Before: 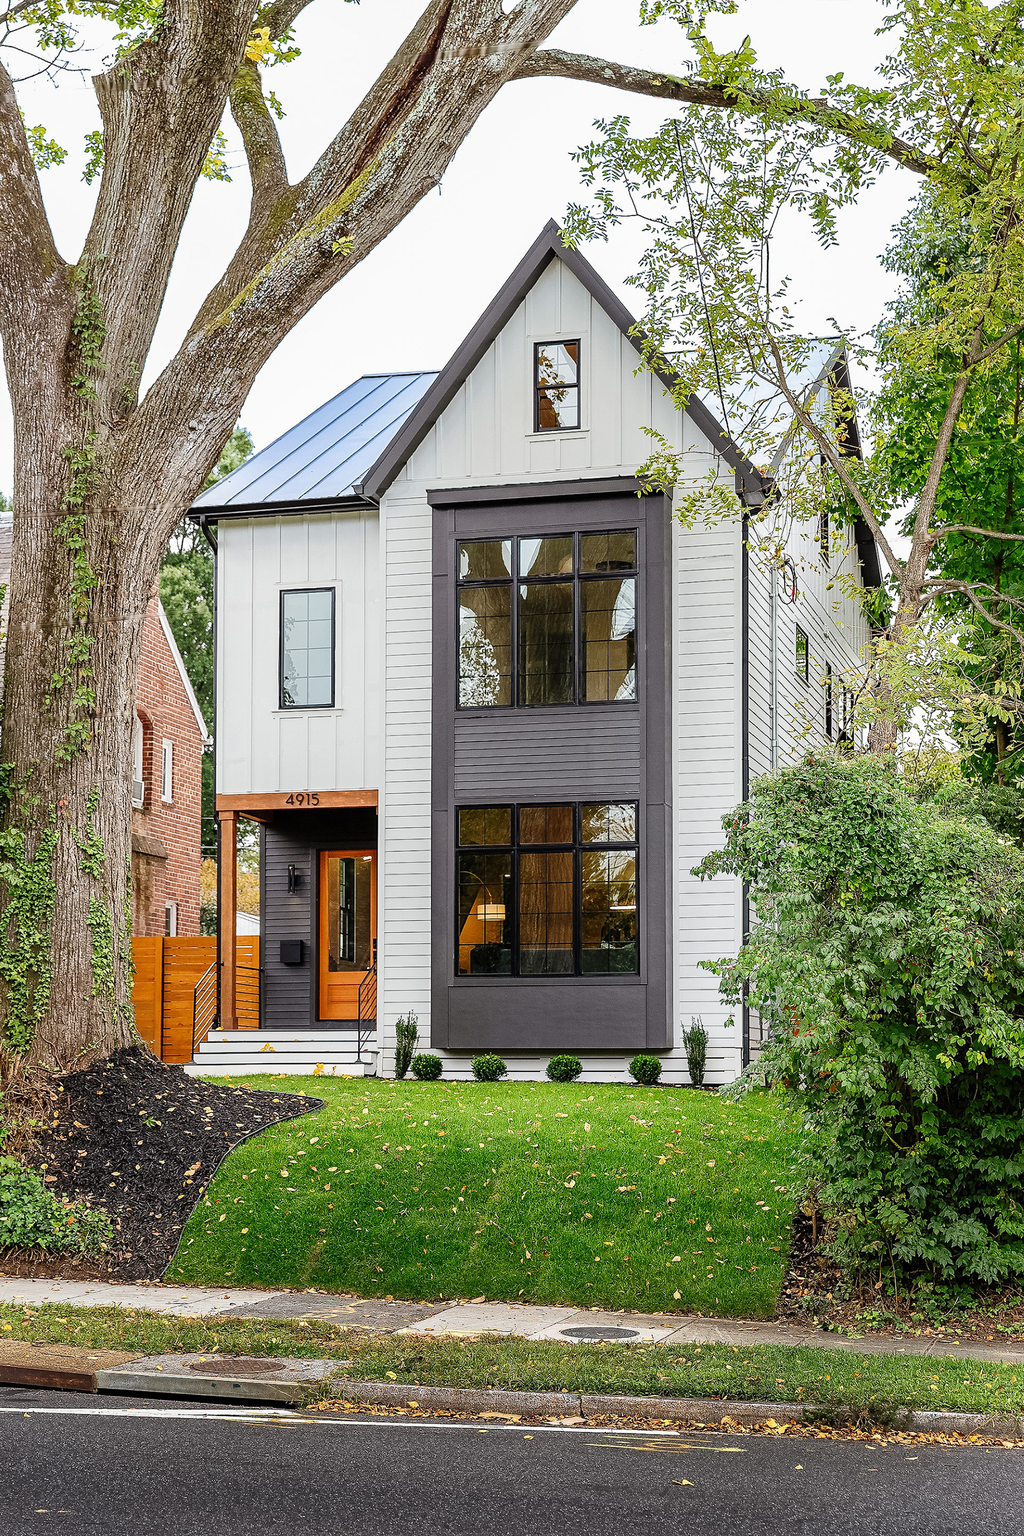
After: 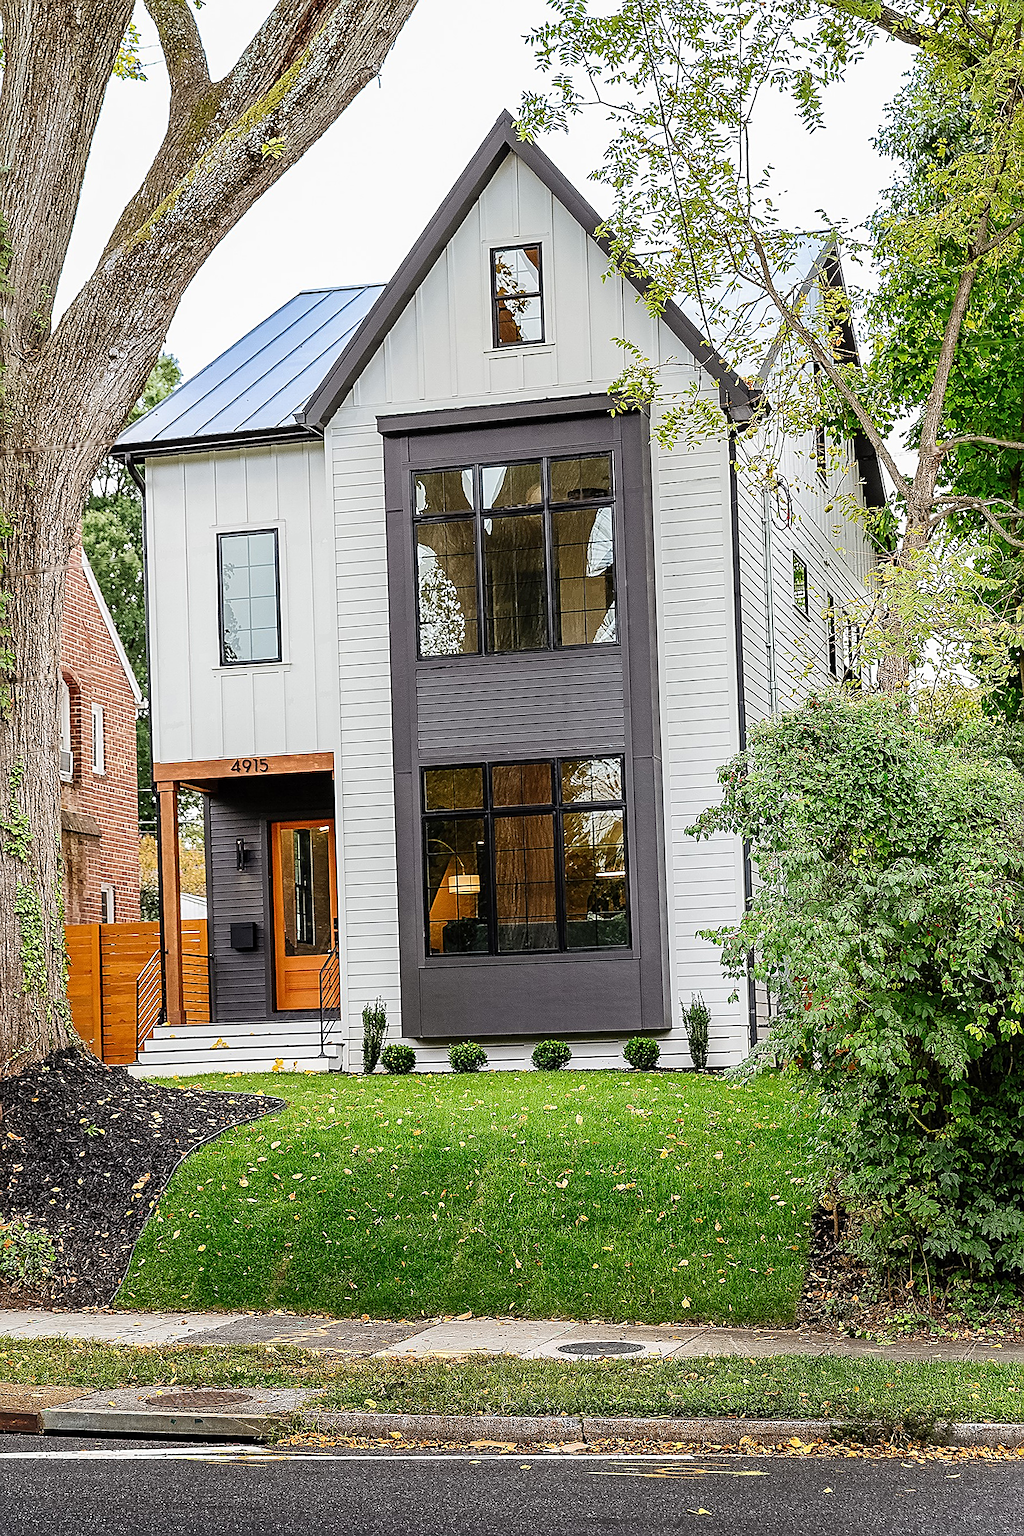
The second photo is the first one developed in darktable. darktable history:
sharpen: on, module defaults
crop and rotate: angle 1.96°, left 5.673%, top 5.673%
